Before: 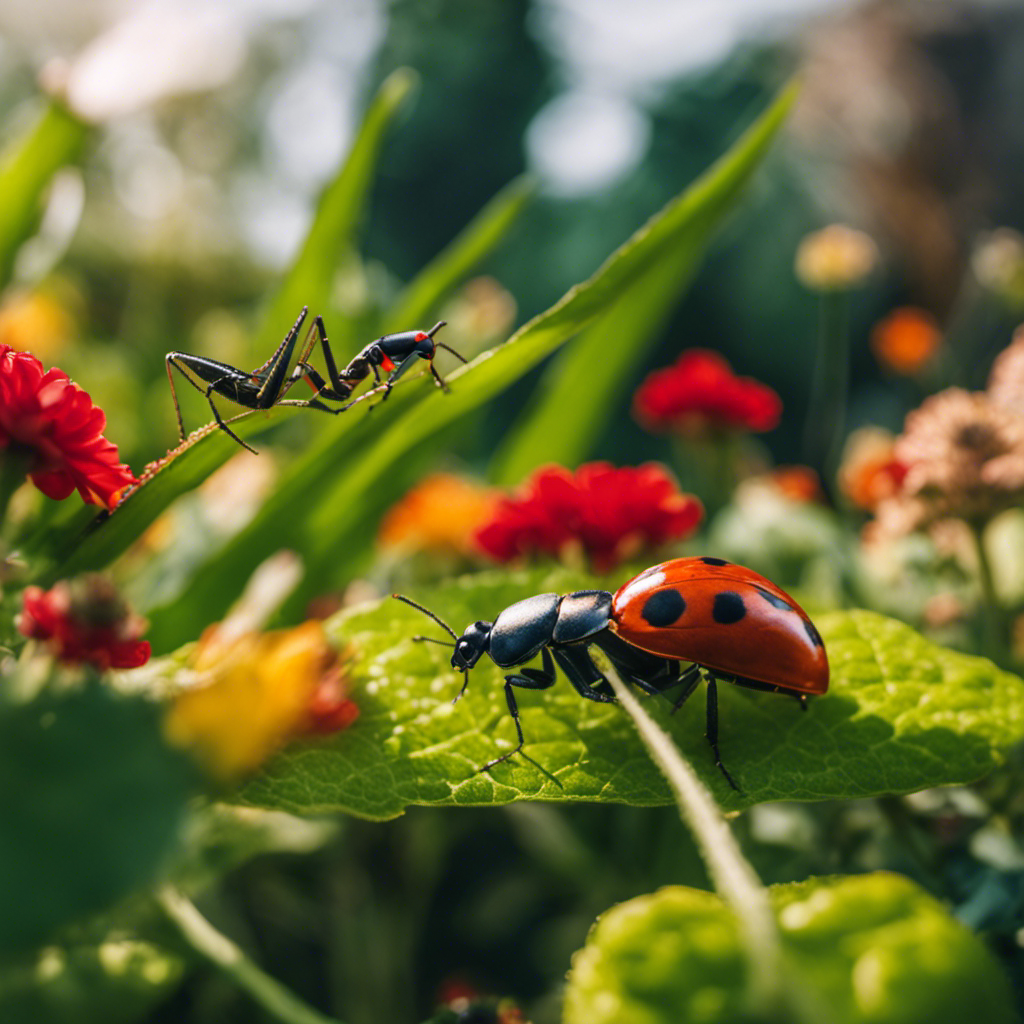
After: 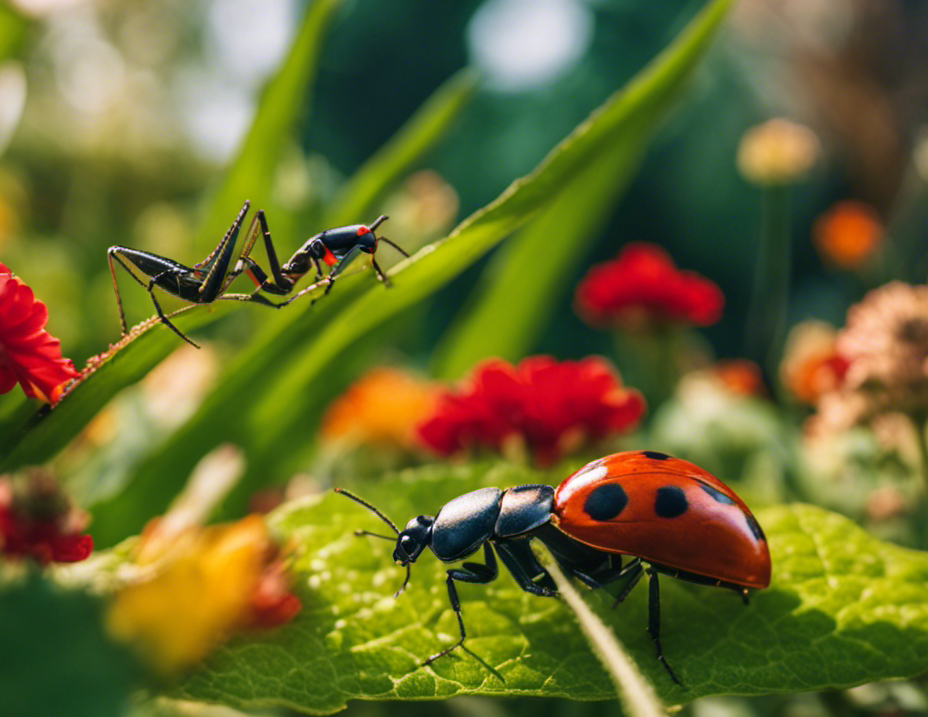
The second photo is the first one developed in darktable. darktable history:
crop: left 5.678%, top 10.394%, right 3.642%, bottom 19.518%
velvia: on, module defaults
